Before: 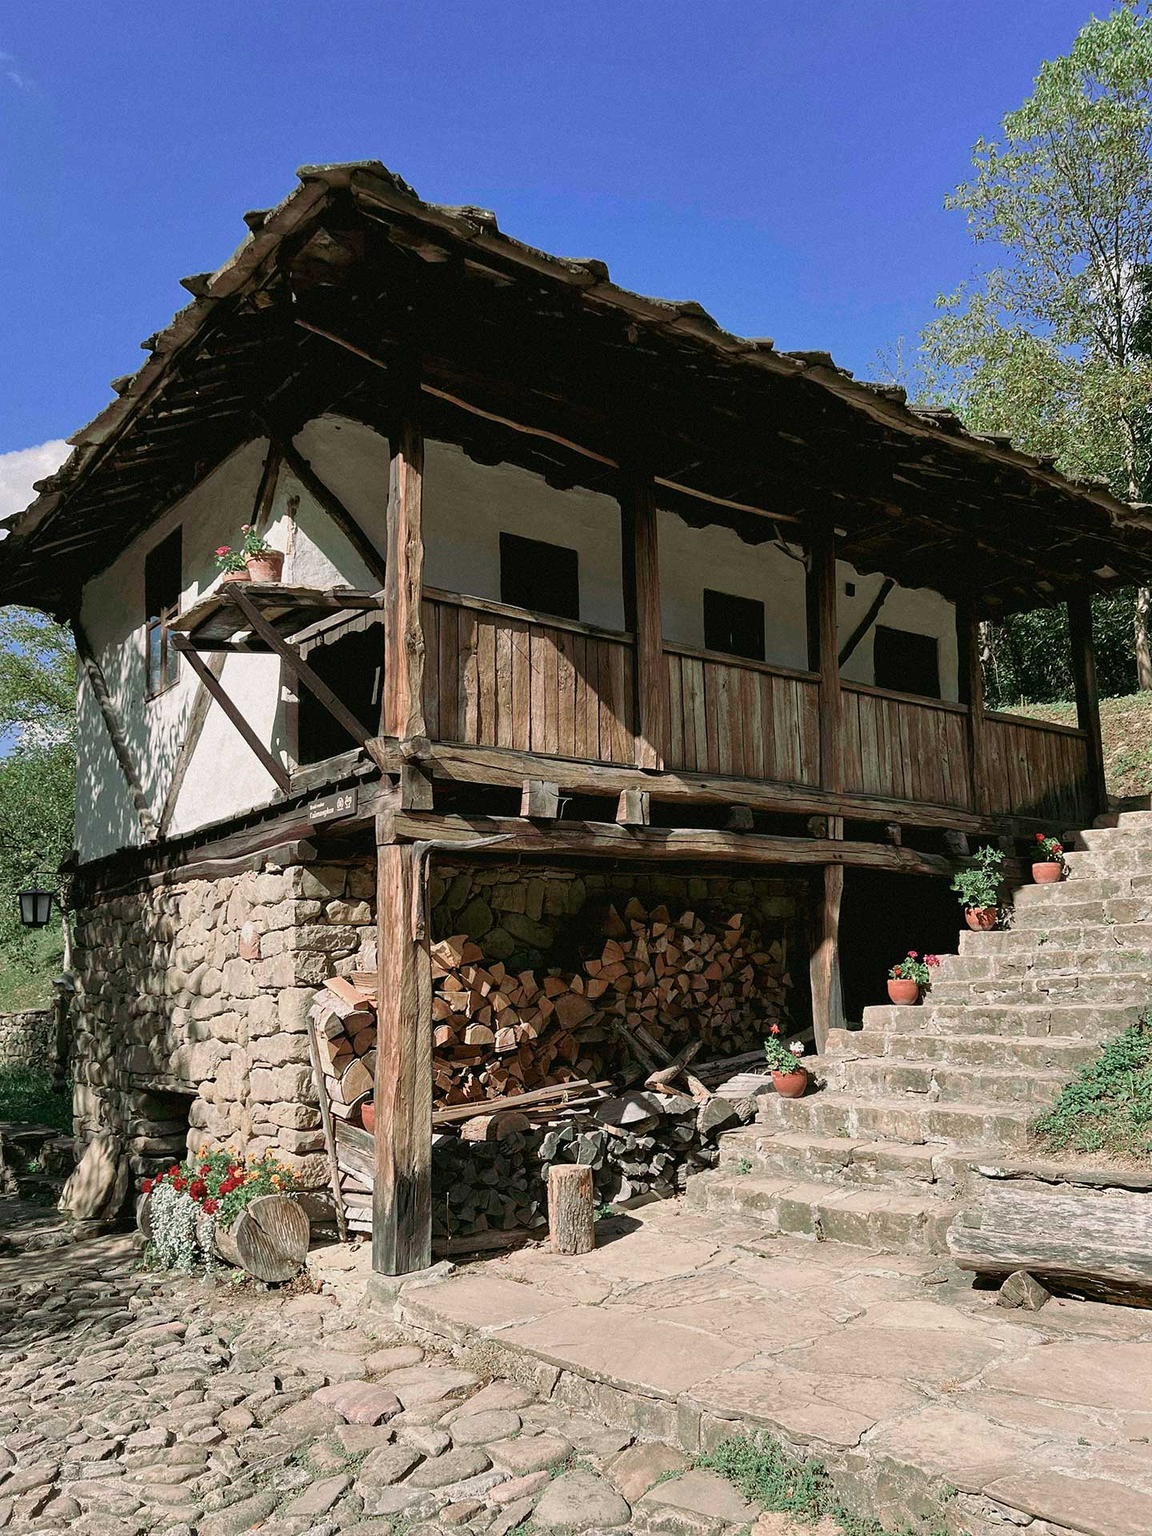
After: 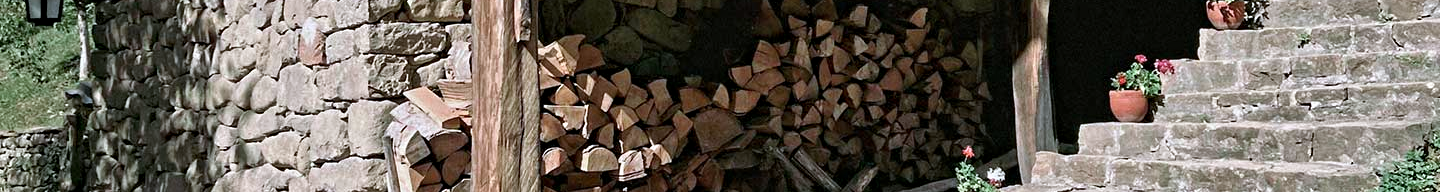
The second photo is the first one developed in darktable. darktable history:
crop and rotate: top 59.084%, bottom 30.916%
shadows and highlights: shadows 20.91, highlights -82.73, soften with gaussian
contrast equalizer: y [[0.5, 0.5, 0.501, 0.63, 0.504, 0.5], [0.5 ×6], [0.5 ×6], [0 ×6], [0 ×6]]
white balance: red 0.954, blue 1.079
